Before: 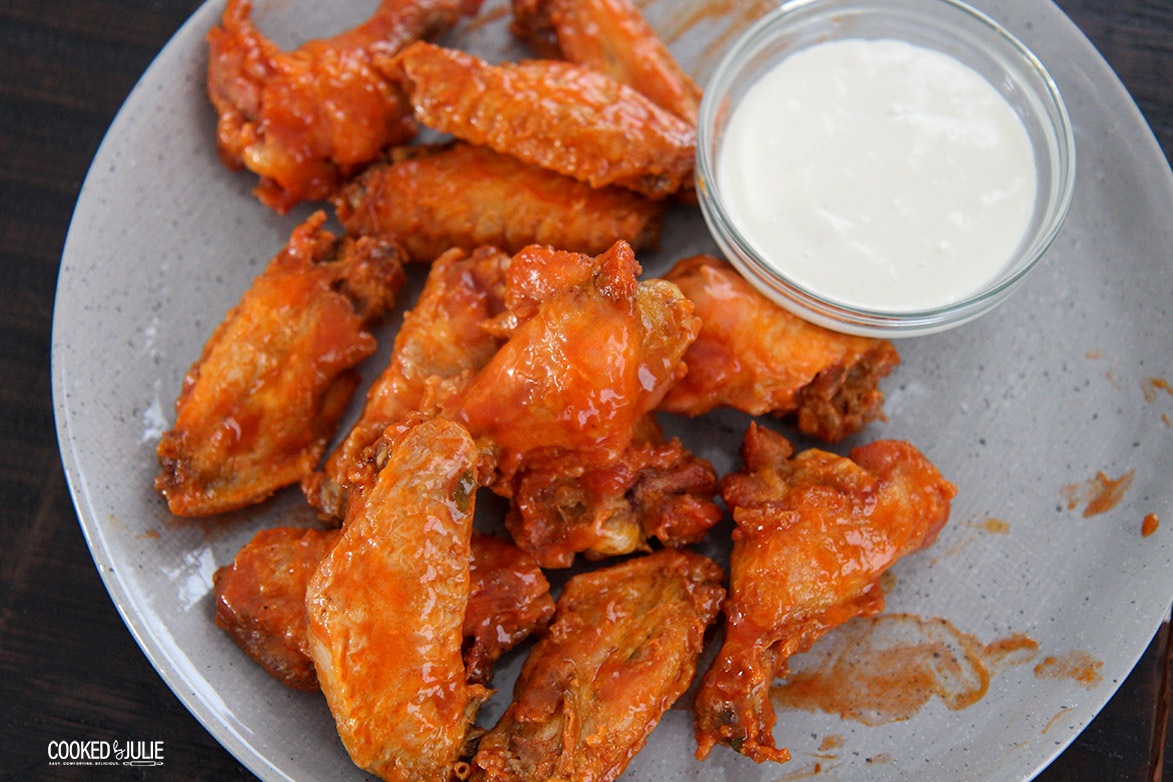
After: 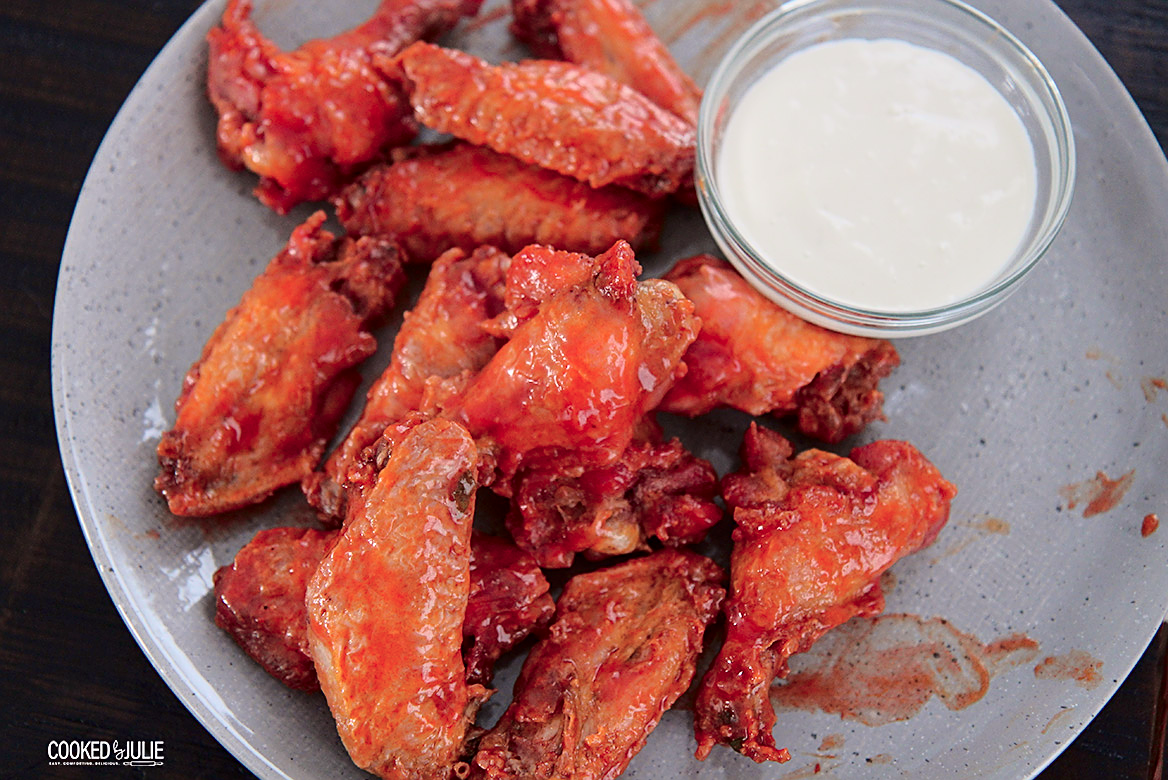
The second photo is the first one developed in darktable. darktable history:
crop: bottom 0.073%
tone curve: curves: ch0 [(0, 0) (0.139, 0.081) (0.304, 0.259) (0.502, 0.505) (0.683, 0.676) (0.761, 0.773) (0.858, 0.858) (0.987, 0.945)]; ch1 [(0, 0) (0.172, 0.123) (0.304, 0.288) (0.414, 0.44) (0.472, 0.473) (0.502, 0.508) (0.54, 0.543) (0.583, 0.601) (0.638, 0.654) (0.741, 0.783) (1, 1)]; ch2 [(0, 0) (0.411, 0.424) (0.485, 0.476) (0.502, 0.502) (0.557, 0.54) (0.631, 0.576) (1, 1)], color space Lab, independent channels, preserve colors none
sharpen: on, module defaults
